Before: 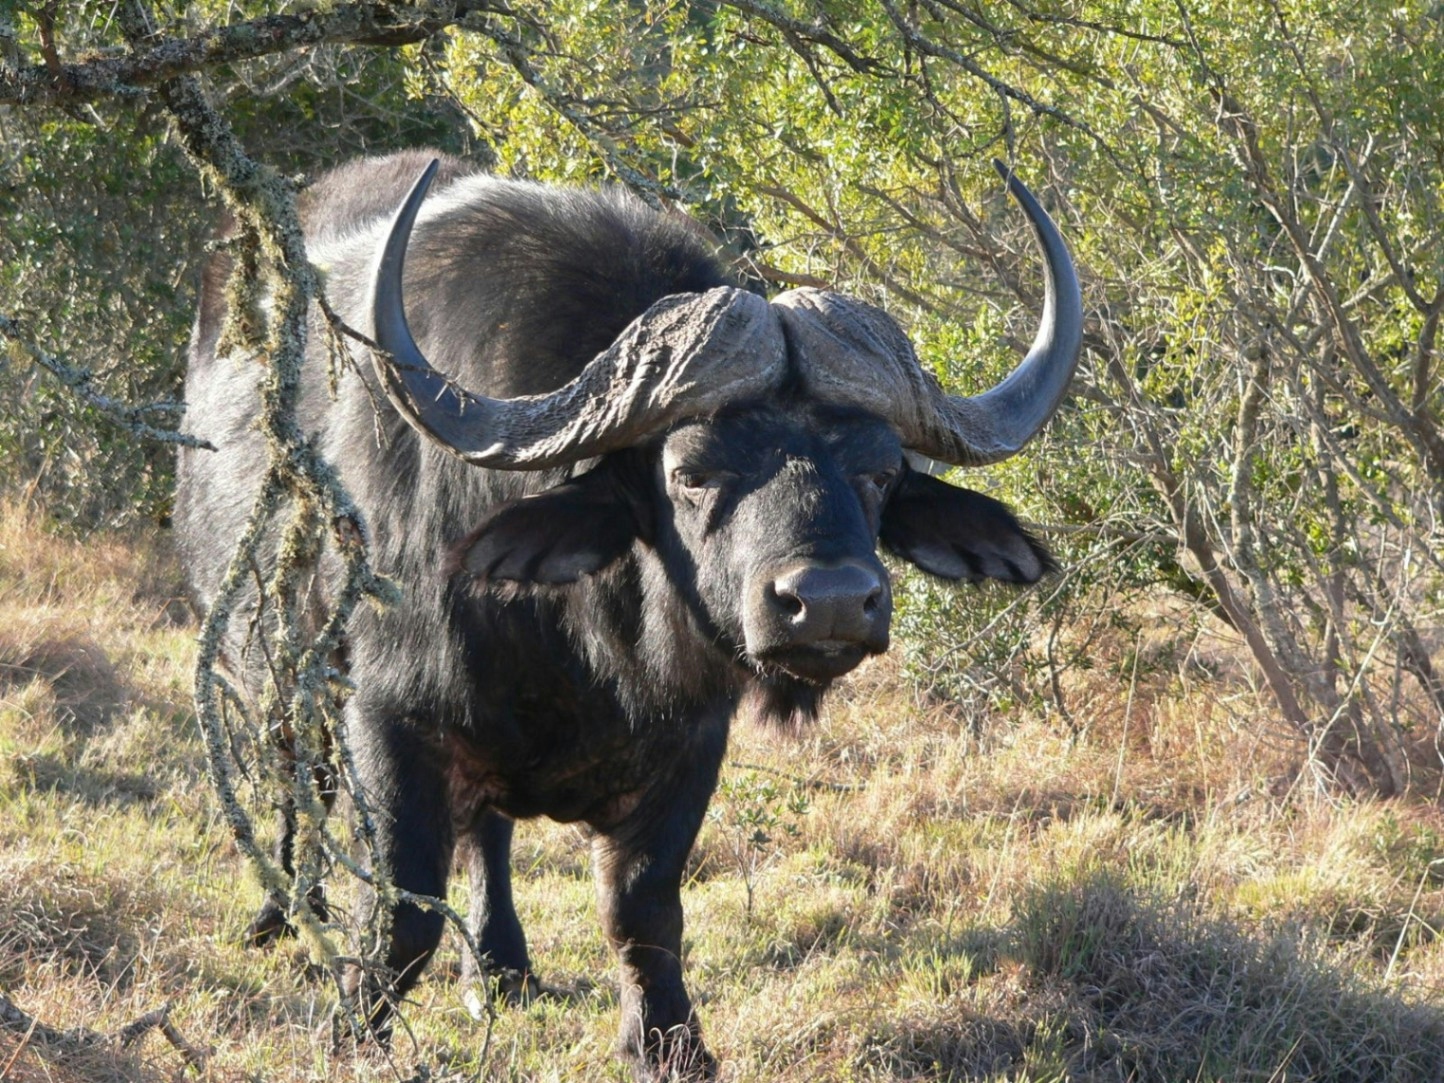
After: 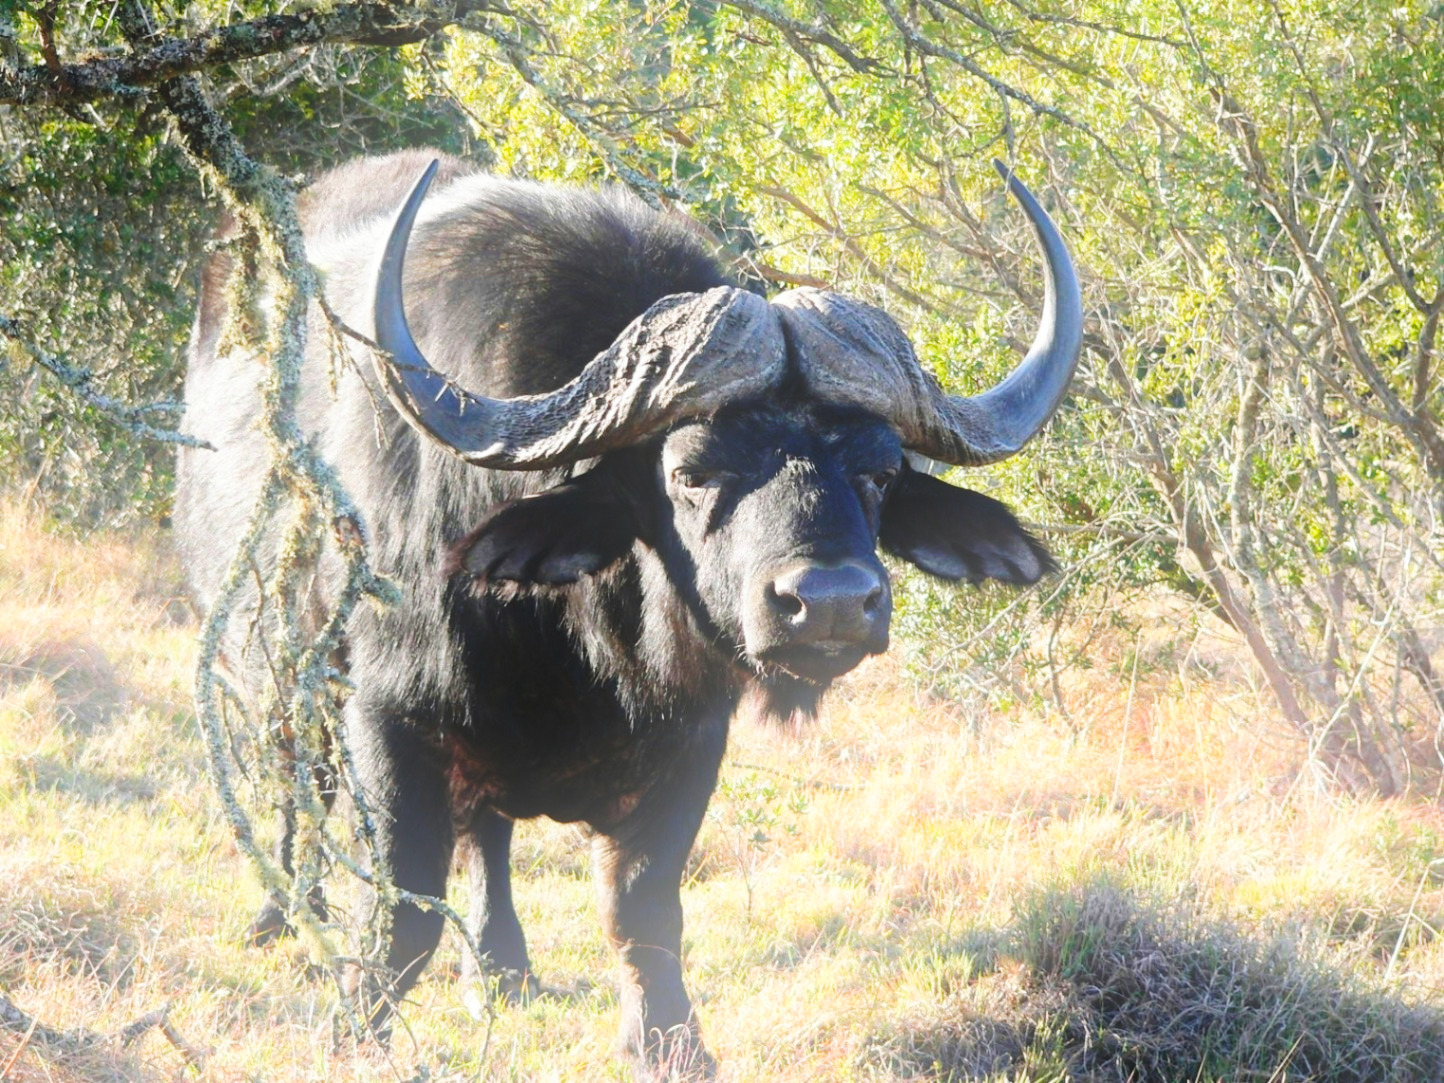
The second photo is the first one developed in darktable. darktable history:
base curve: curves: ch0 [(0, 0) (0.036, 0.025) (0.121, 0.166) (0.206, 0.329) (0.605, 0.79) (1, 1)], preserve colors none
bloom: on, module defaults
